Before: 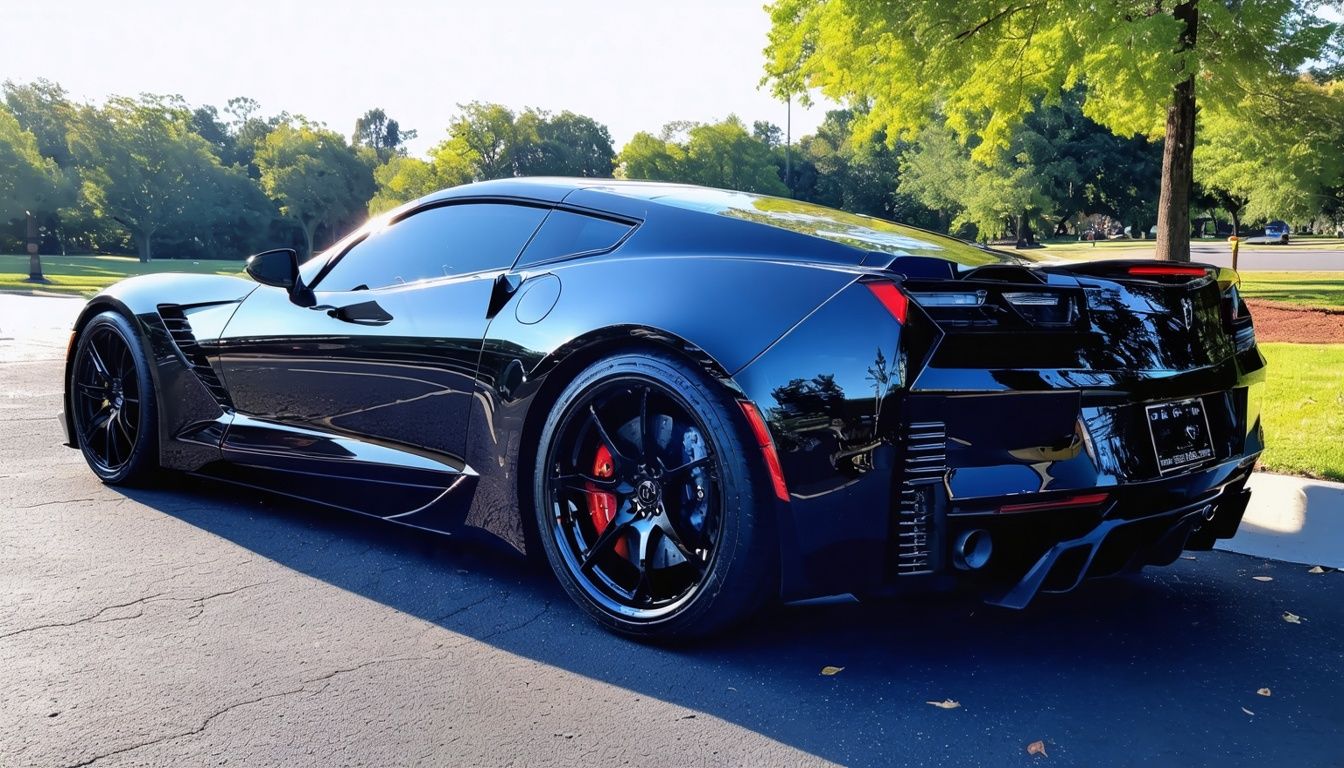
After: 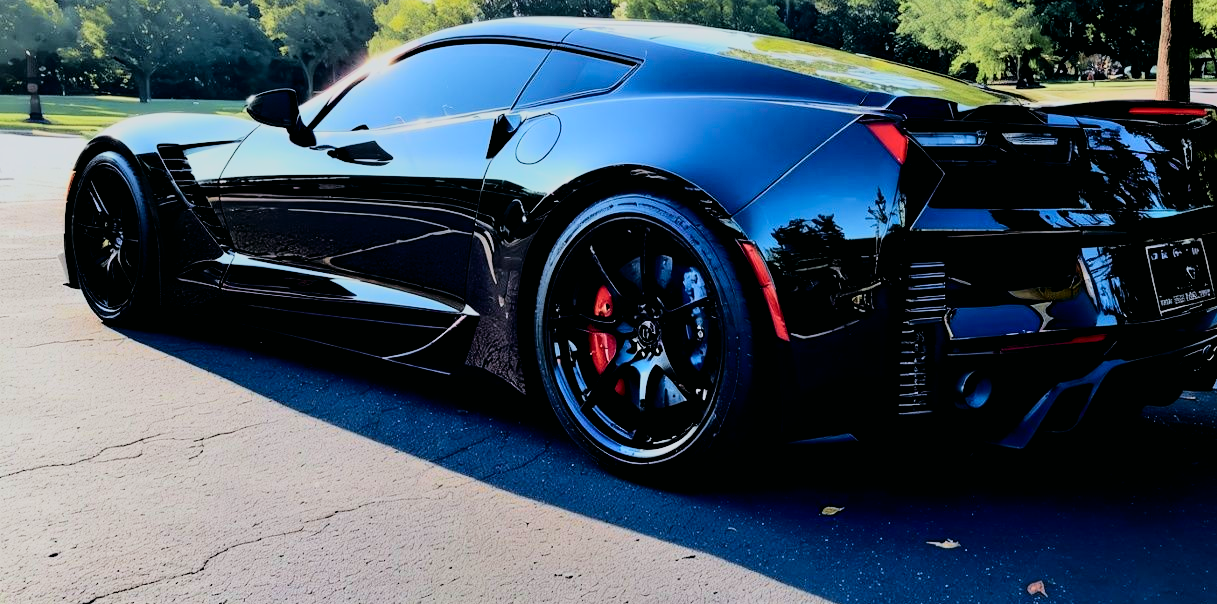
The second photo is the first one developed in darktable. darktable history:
tone curve: curves: ch0 [(0, 0) (0.128, 0.068) (0.292, 0.274) (0.453, 0.507) (0.653, 0.717) (0.785, 0.817) (0.995, 0.917)]; ch1 [(0, 0) (0.384, 0.365) (0.463, 0.447) (0.486, 0.474) (0.503, 0.497) (0.52, 0.525) (0.559, 0.591) (0.583, 0.623) (0.672, 0.699) (0.766, 0.773) (1, 1)]; ch2 [(0, 0) (0.374, 0.344) (0.446, 0.443) (0.501, 0.5) (0.527, 0.549) (0.565, 0.582) (0.624, 0.632) (1, 1)], color space Lab, independent channels, preserve colors none
filmic rgb: black relative exposure -3.31 EV, white relative exposure 3.45 EV, hardness 2.36, contrast 1.103
crop: top 20.916%, right 9.437%, bottom 0.316%
